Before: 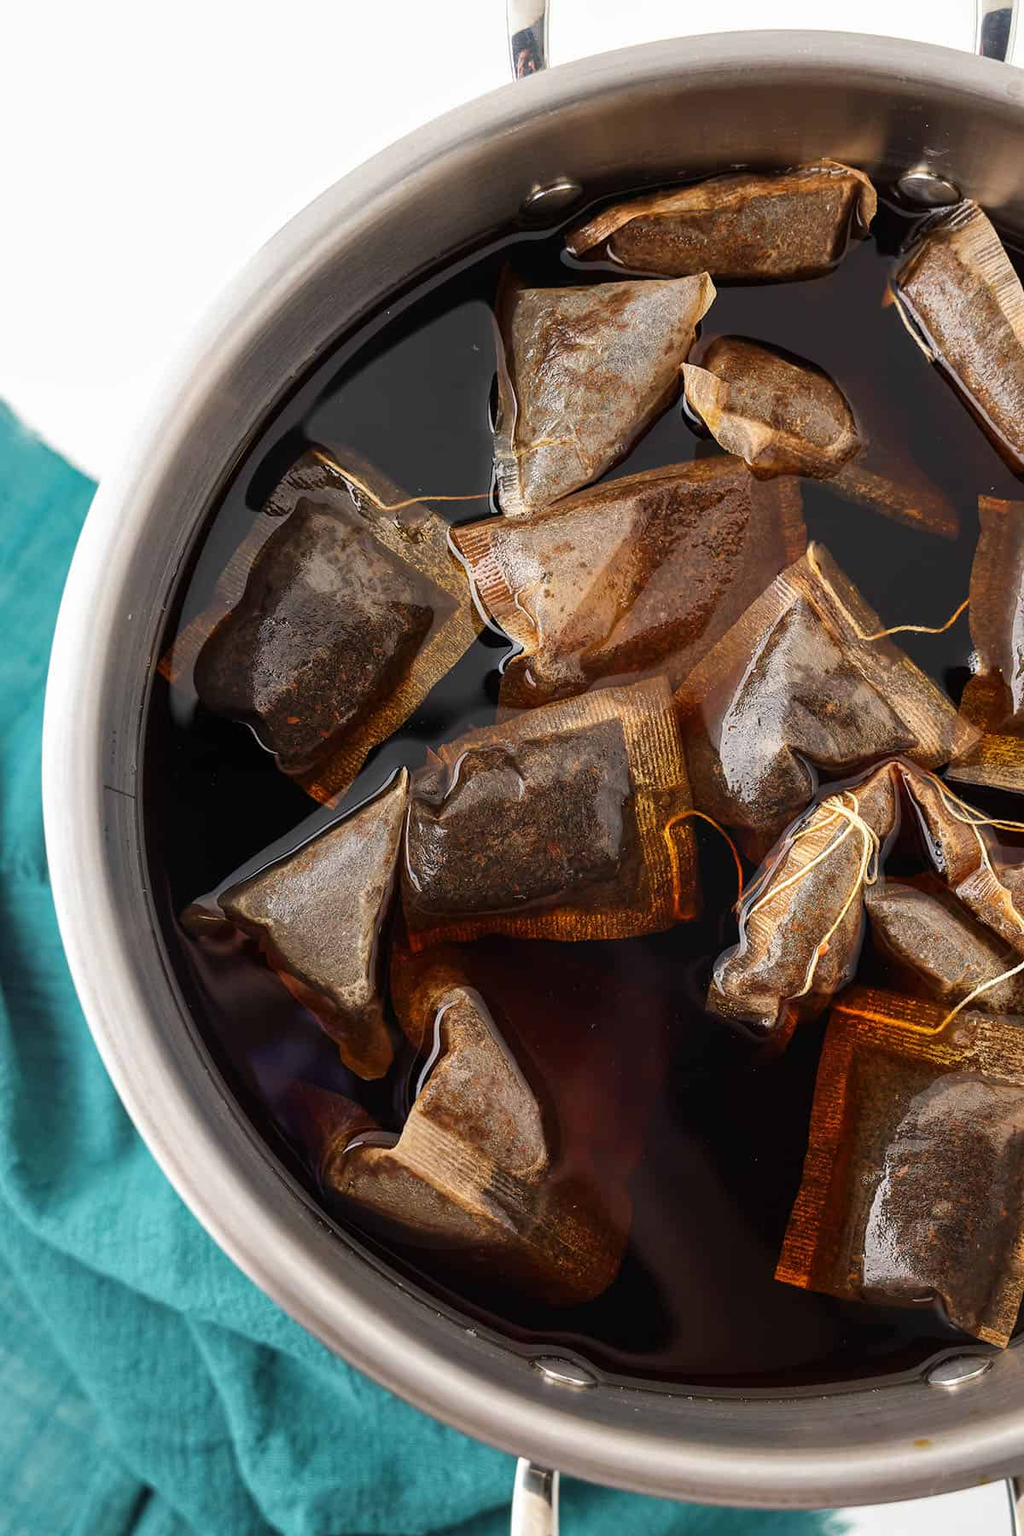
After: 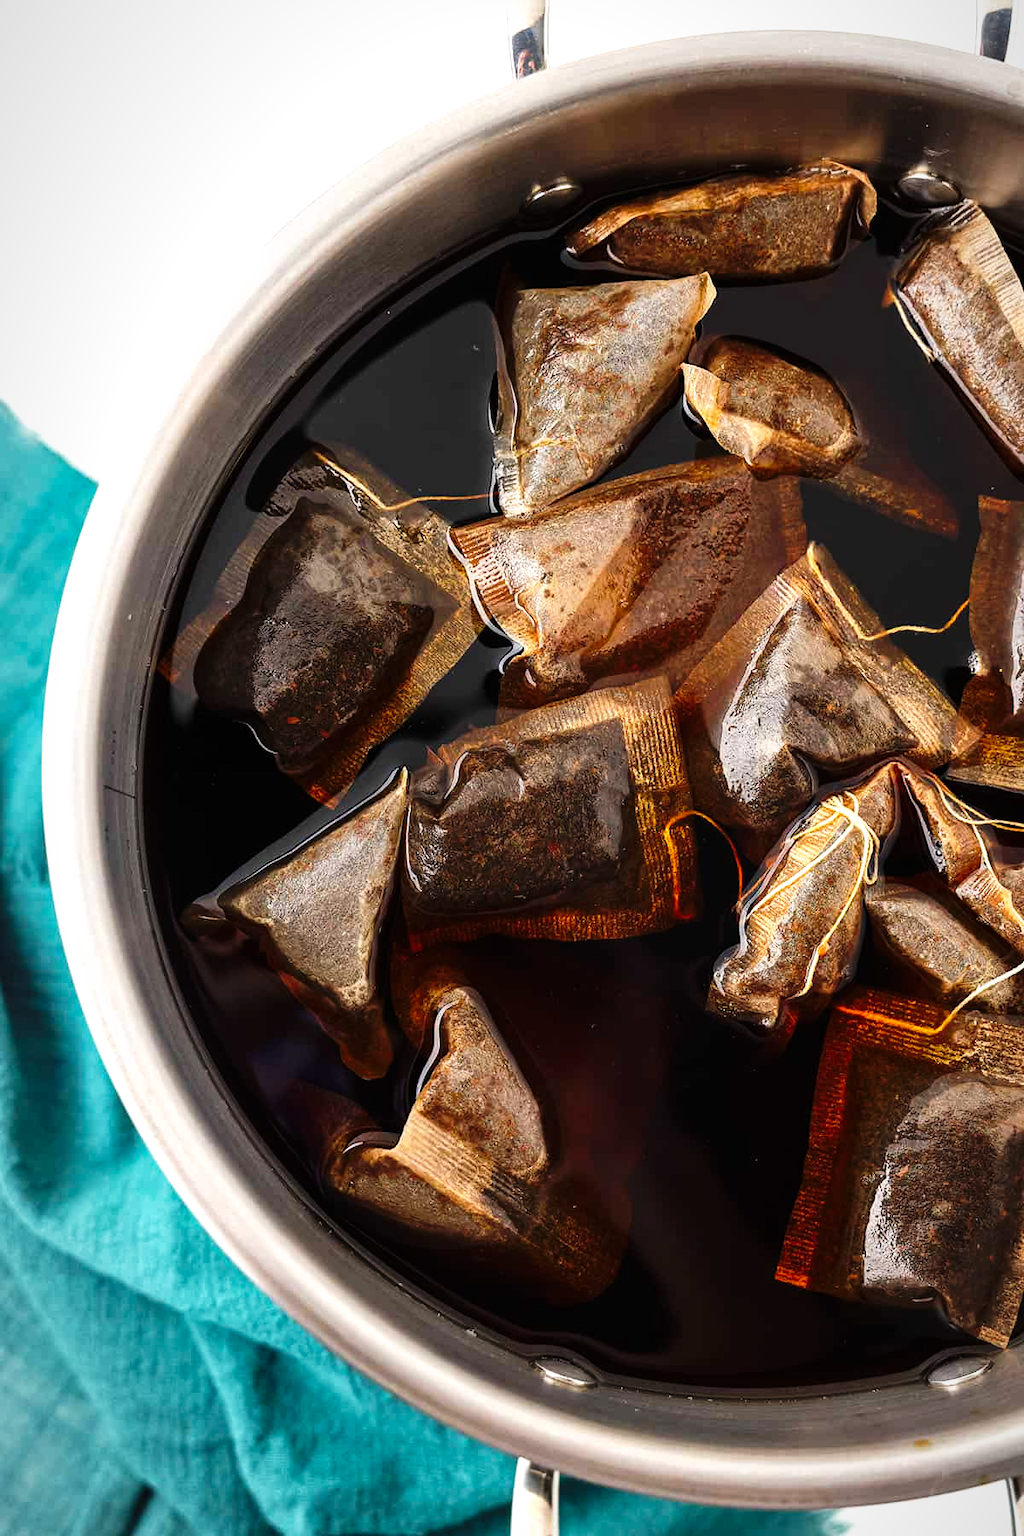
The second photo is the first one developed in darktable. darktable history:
vignetting: fall-off start 97%, fall-off radius 100%, width/height ratio 0.609, unbound false
white balance: emerald 1
tone curve: curves: ch0 [(0, 0) (0.003, 0.002) (0.011, 0.006) (0.025, 0.014) (0.044, 0.025) (0.069, 0.039) (0.1, 0.056) (0.136, 0.082) (0.177, 0.116) (0.224, 0.163) (0.277, 0.233) (0.335, 0.311) (0.399, 0.396) (0.468, 0.488) (0.543, 0.588) (0.623, 0.695) (0.709, 0.809) (0.801, 0.912) (0.898, 0.997) (1, 1)], preserve colors none
